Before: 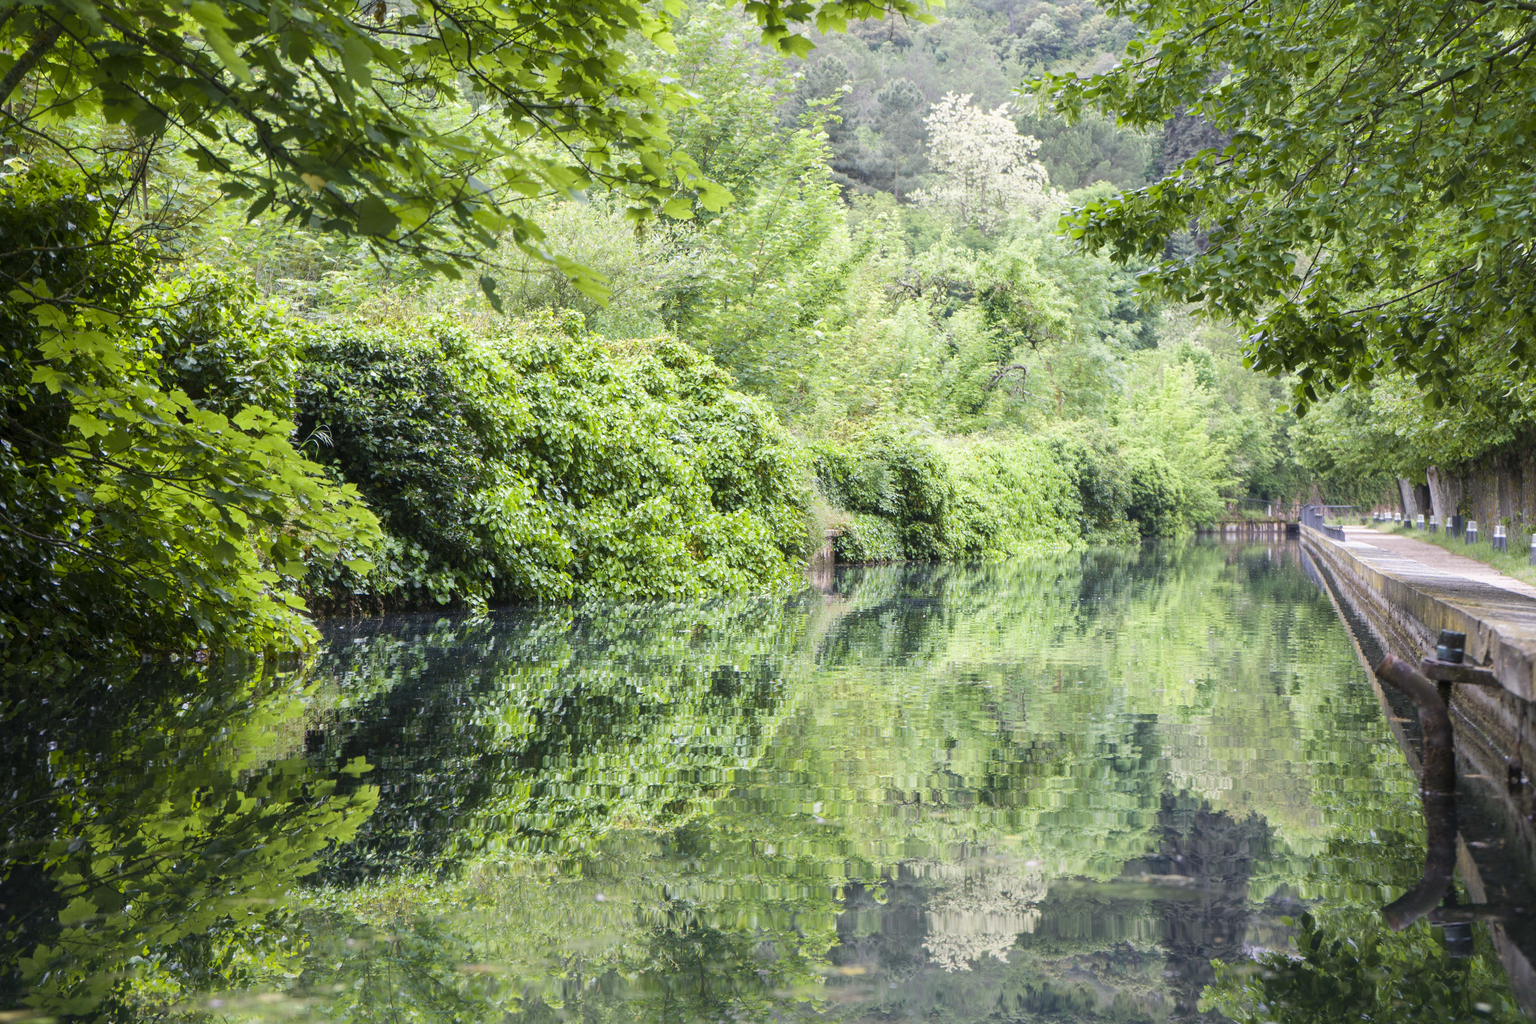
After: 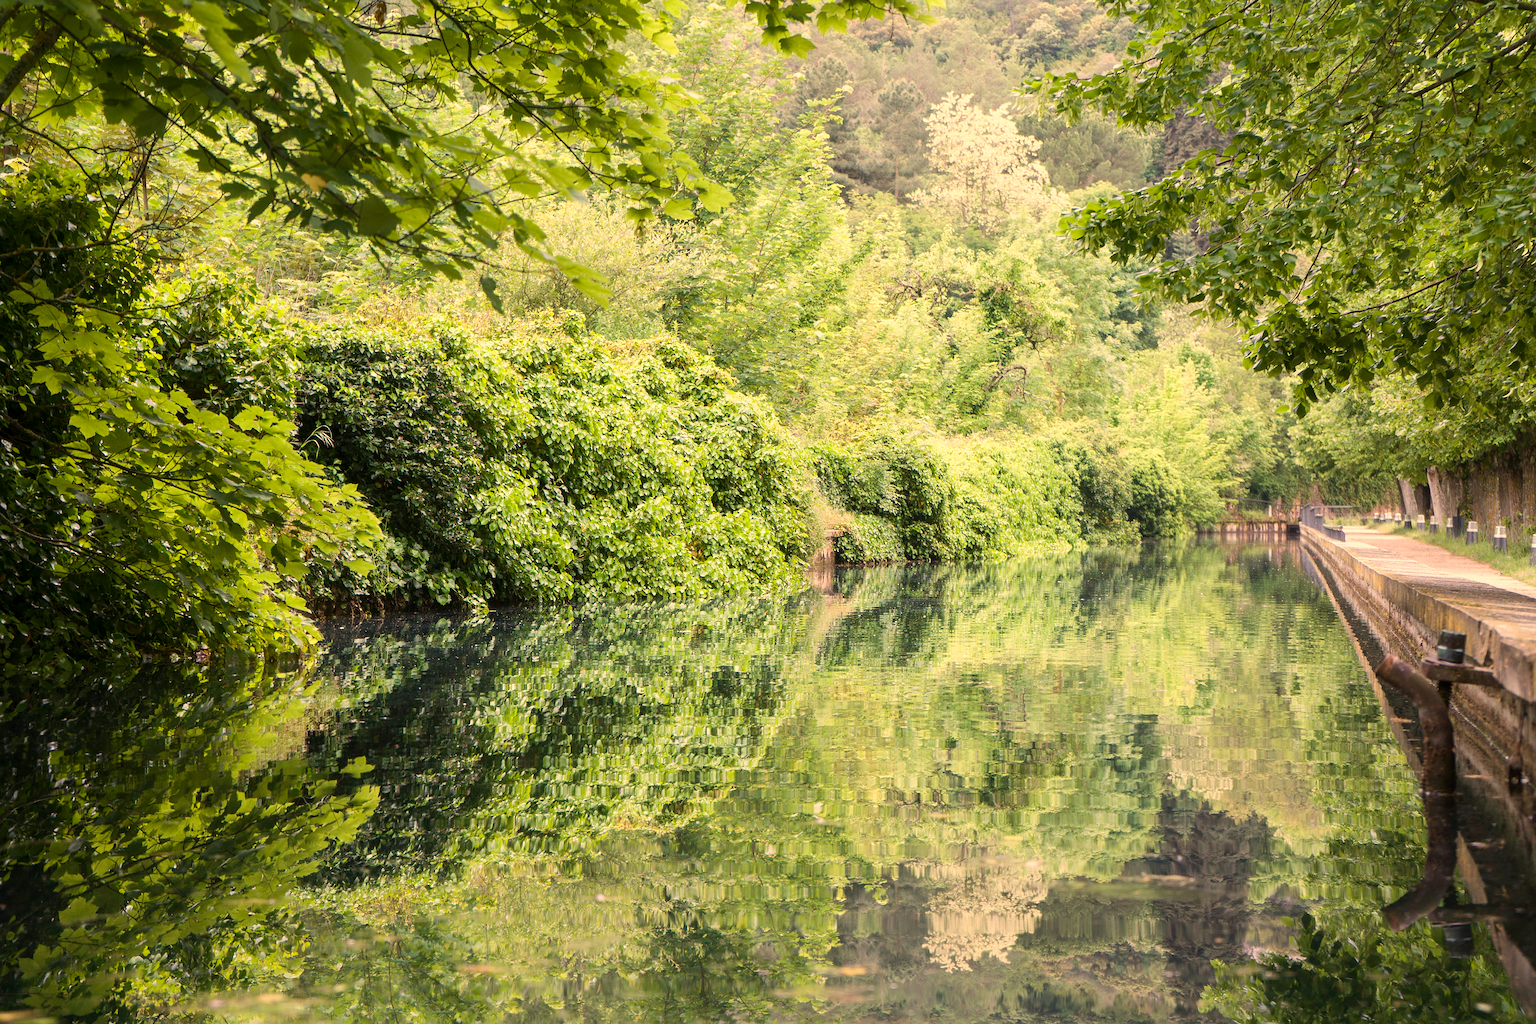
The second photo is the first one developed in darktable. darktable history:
white balance: red 1.138, green 0.996, blue 0.812
sharpen: on, module defaults
contrast brightness saturation: contrast 0.07
